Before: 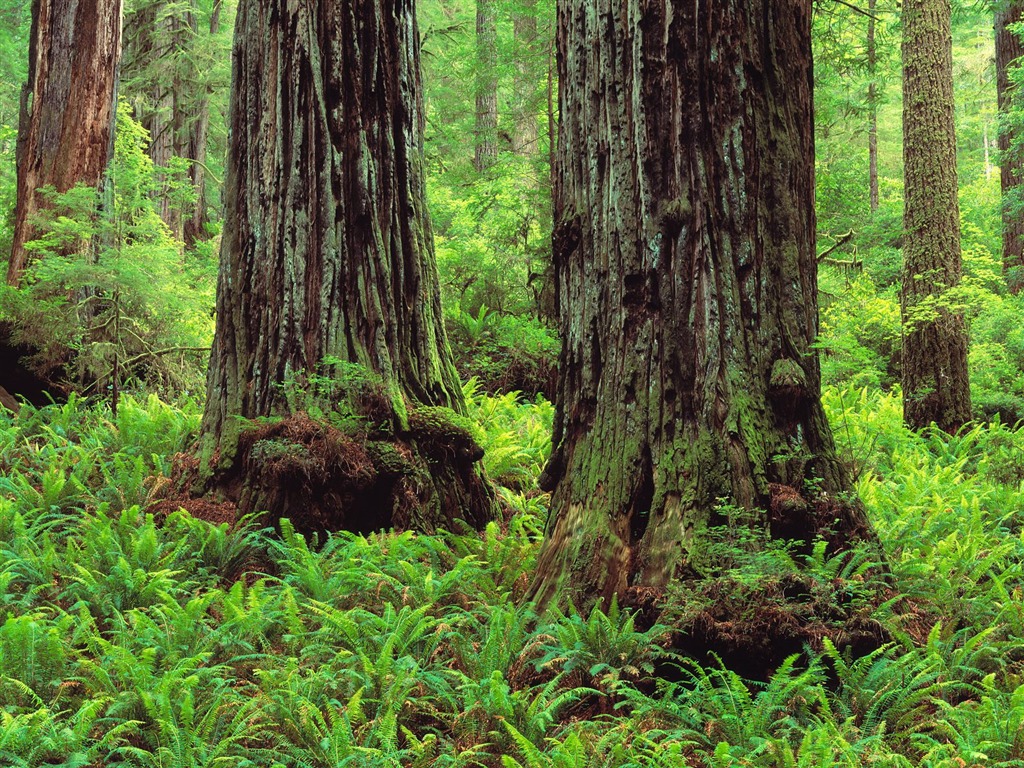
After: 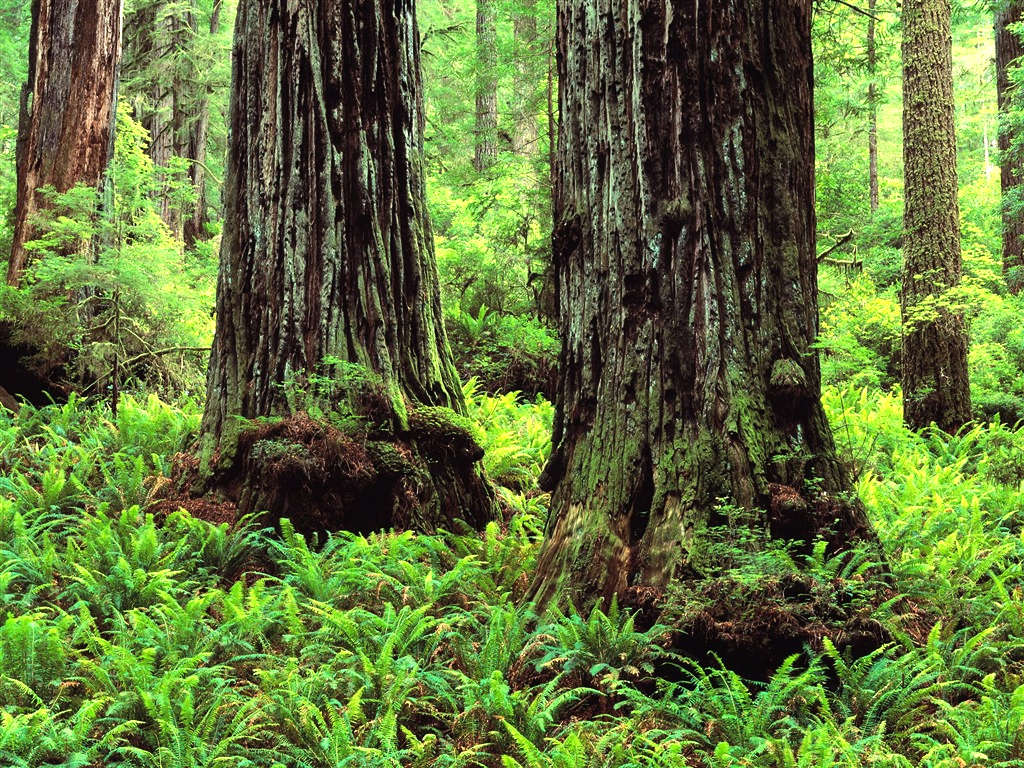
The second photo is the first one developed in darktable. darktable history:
tone equalizer: -8 EV -0.75 EV, -7 EV -0.7 EV, -6 EV -0.6 EV, -5 EV -0.4 EV, -3 EV 0.4 EV, -2 EV 0.6 EV, -1 EV 0.7 EV, +0 EV 0.75 EV, edges refinement/feathering 500, mask exposure compensation -1.57 EV, preserve details no
shadows and highlights: shadows 32, highlights -32, soften with gaussian
